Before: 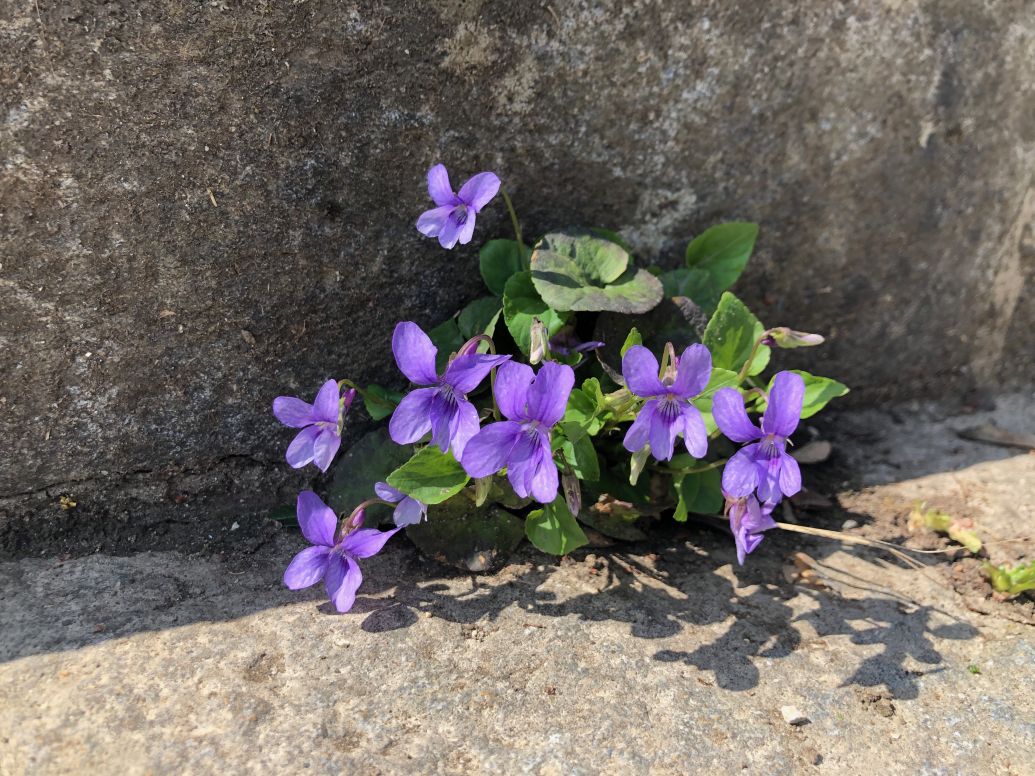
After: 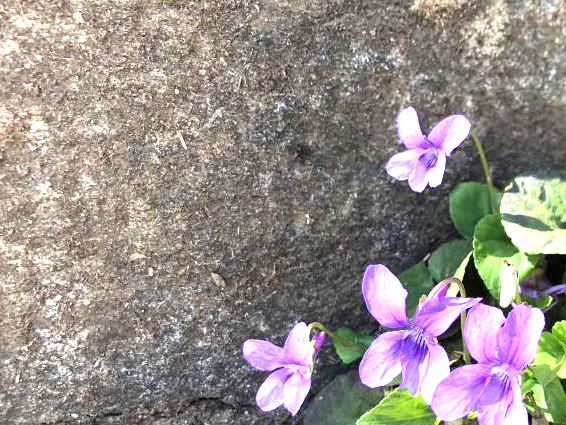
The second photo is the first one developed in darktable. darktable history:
exposure: black level correction 0, exposure 1.9 EV, compensate highlight preservation false
crop and rotate: left 3.047%, top 7.509%, right 42.236%, bottom 37.598%
